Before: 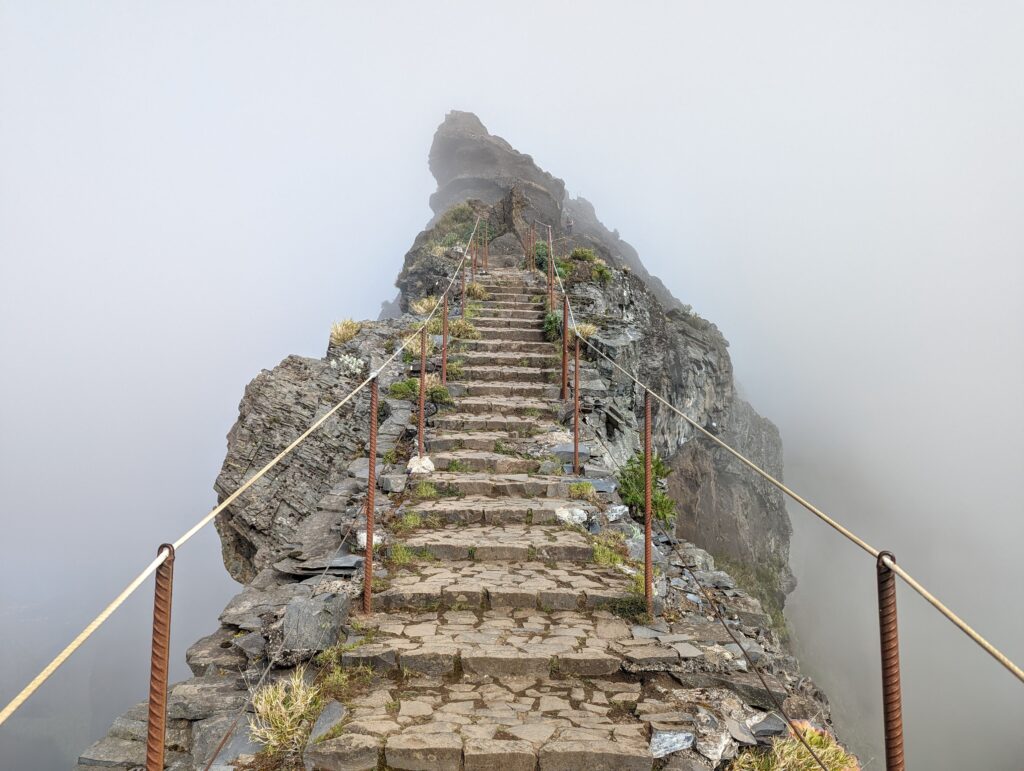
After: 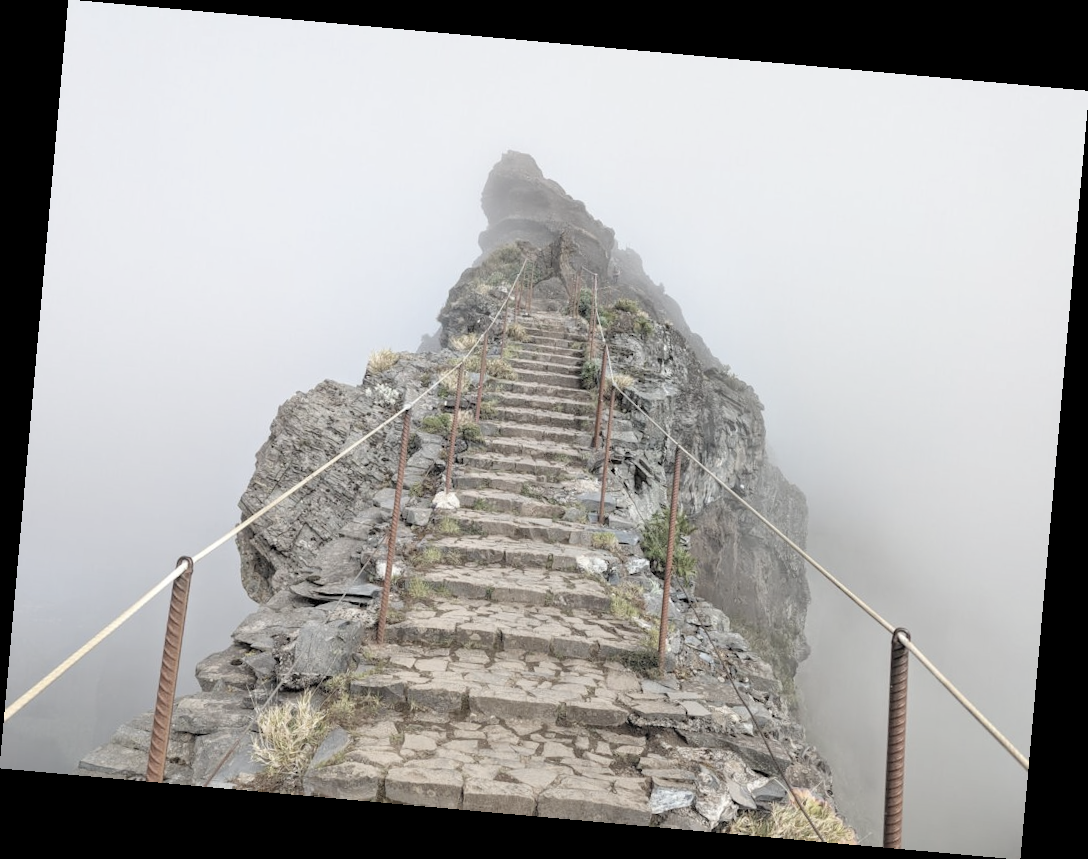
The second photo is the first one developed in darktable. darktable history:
rotate and perspective: rotation 5.12°, automatic cropping off
contrast brightness saturation: brightness 0.18, saturation -0.5
